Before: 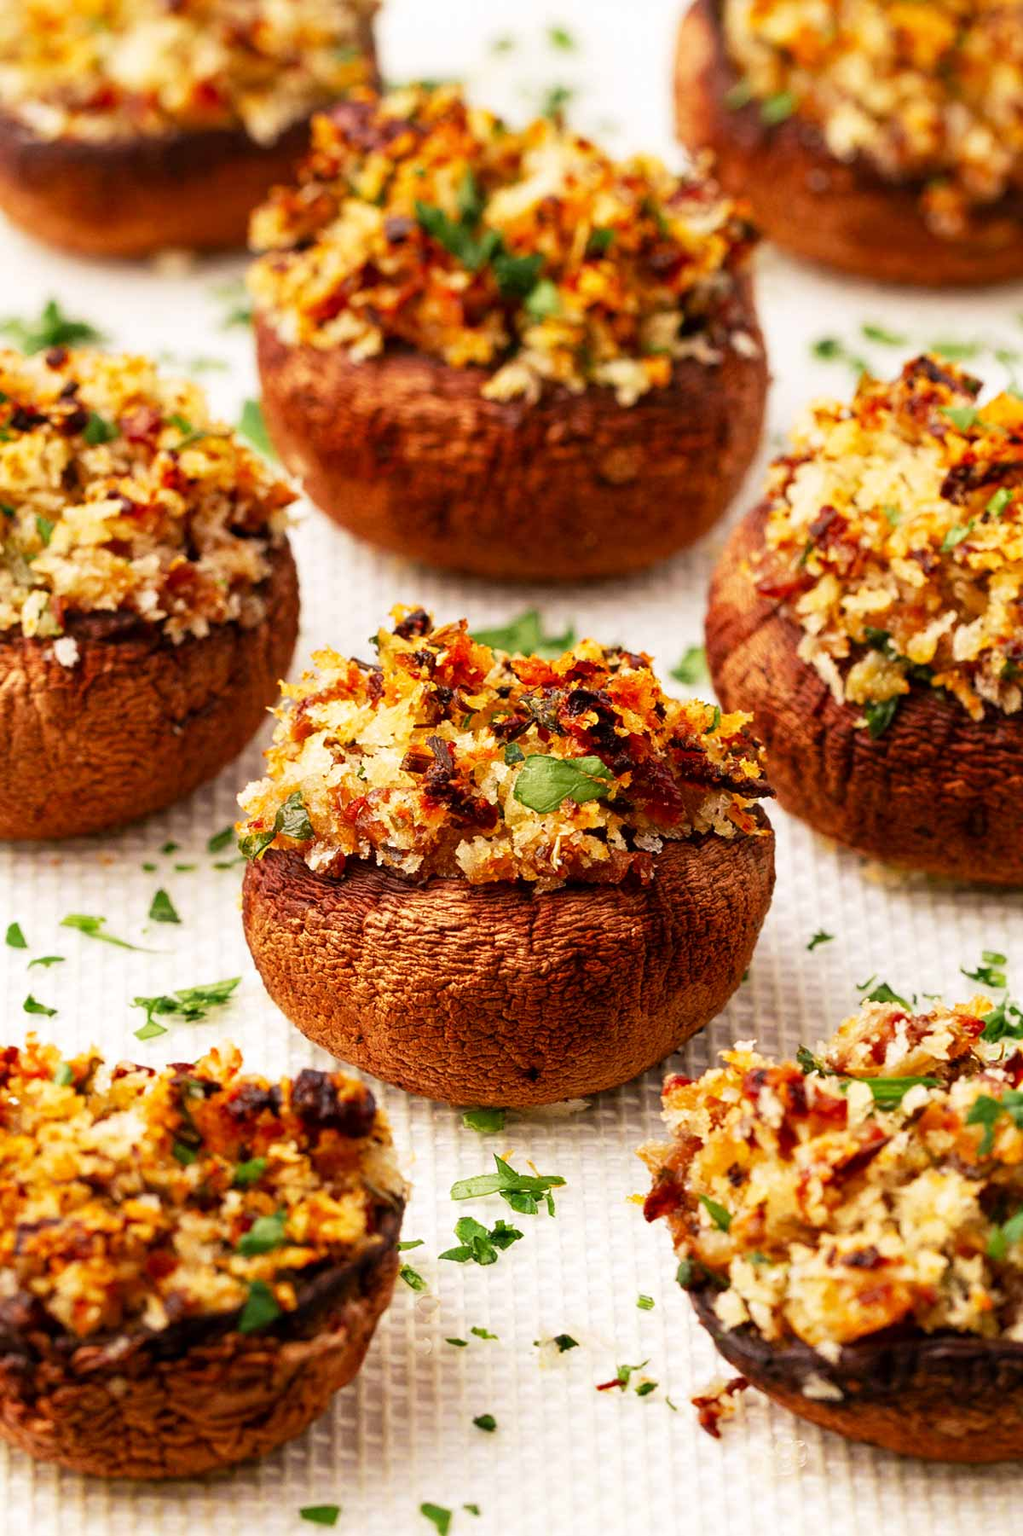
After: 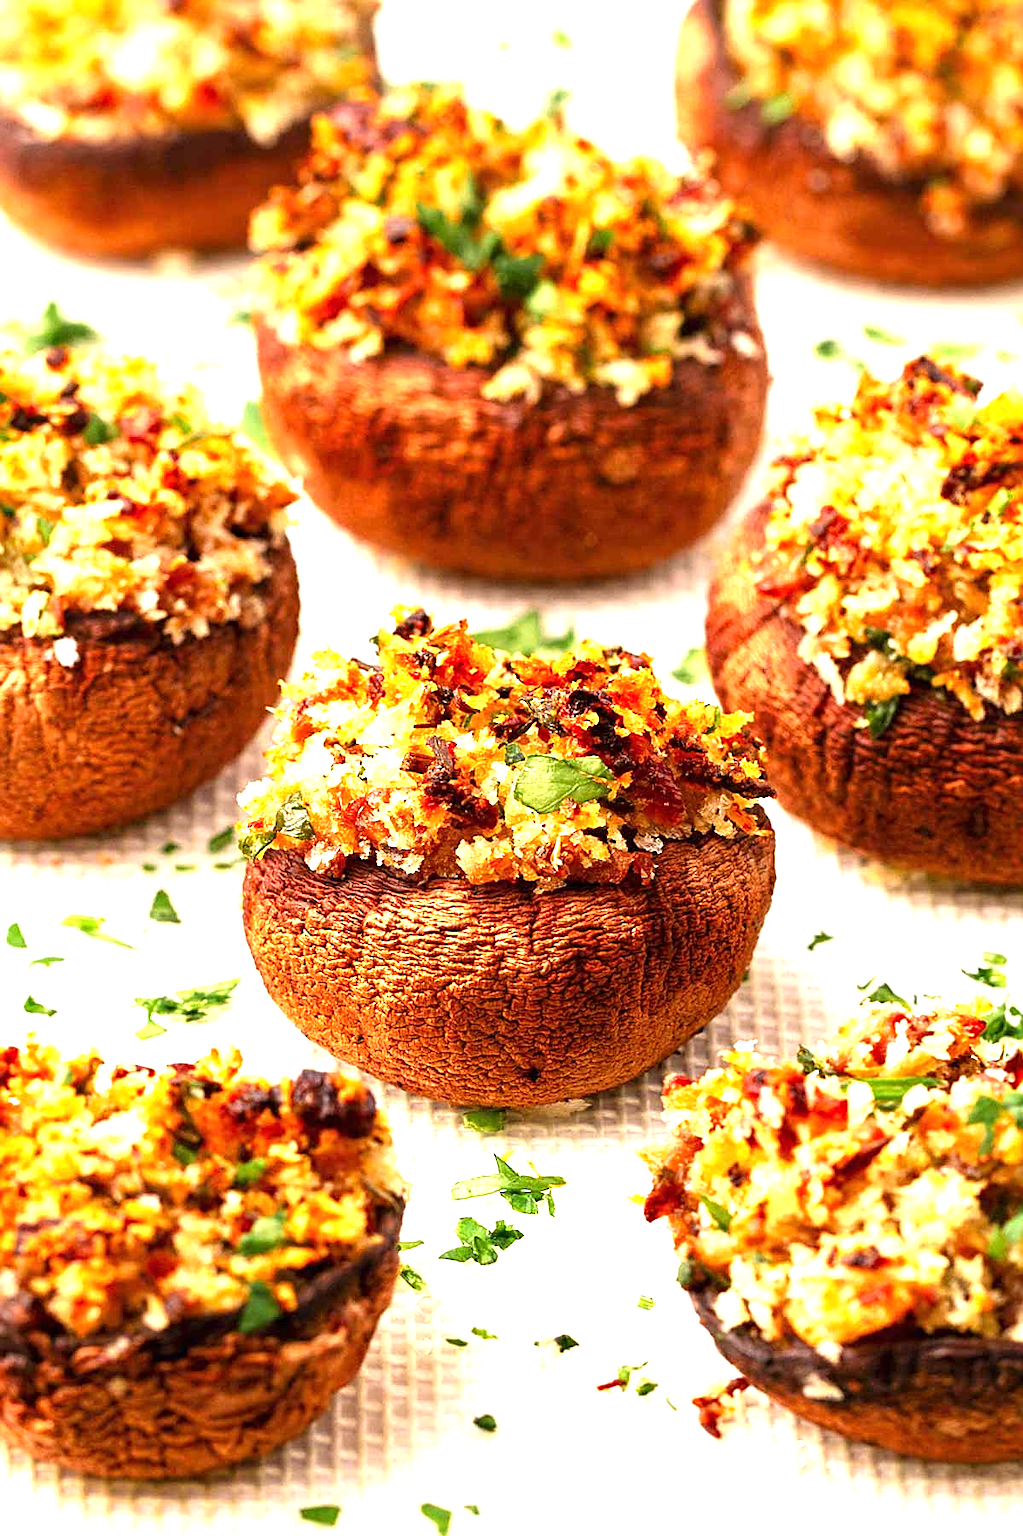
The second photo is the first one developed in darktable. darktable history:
sharpen: amount 0.495
exposure: black level correction 0, exposure 1.099 EV, compensate highlight preservation false
